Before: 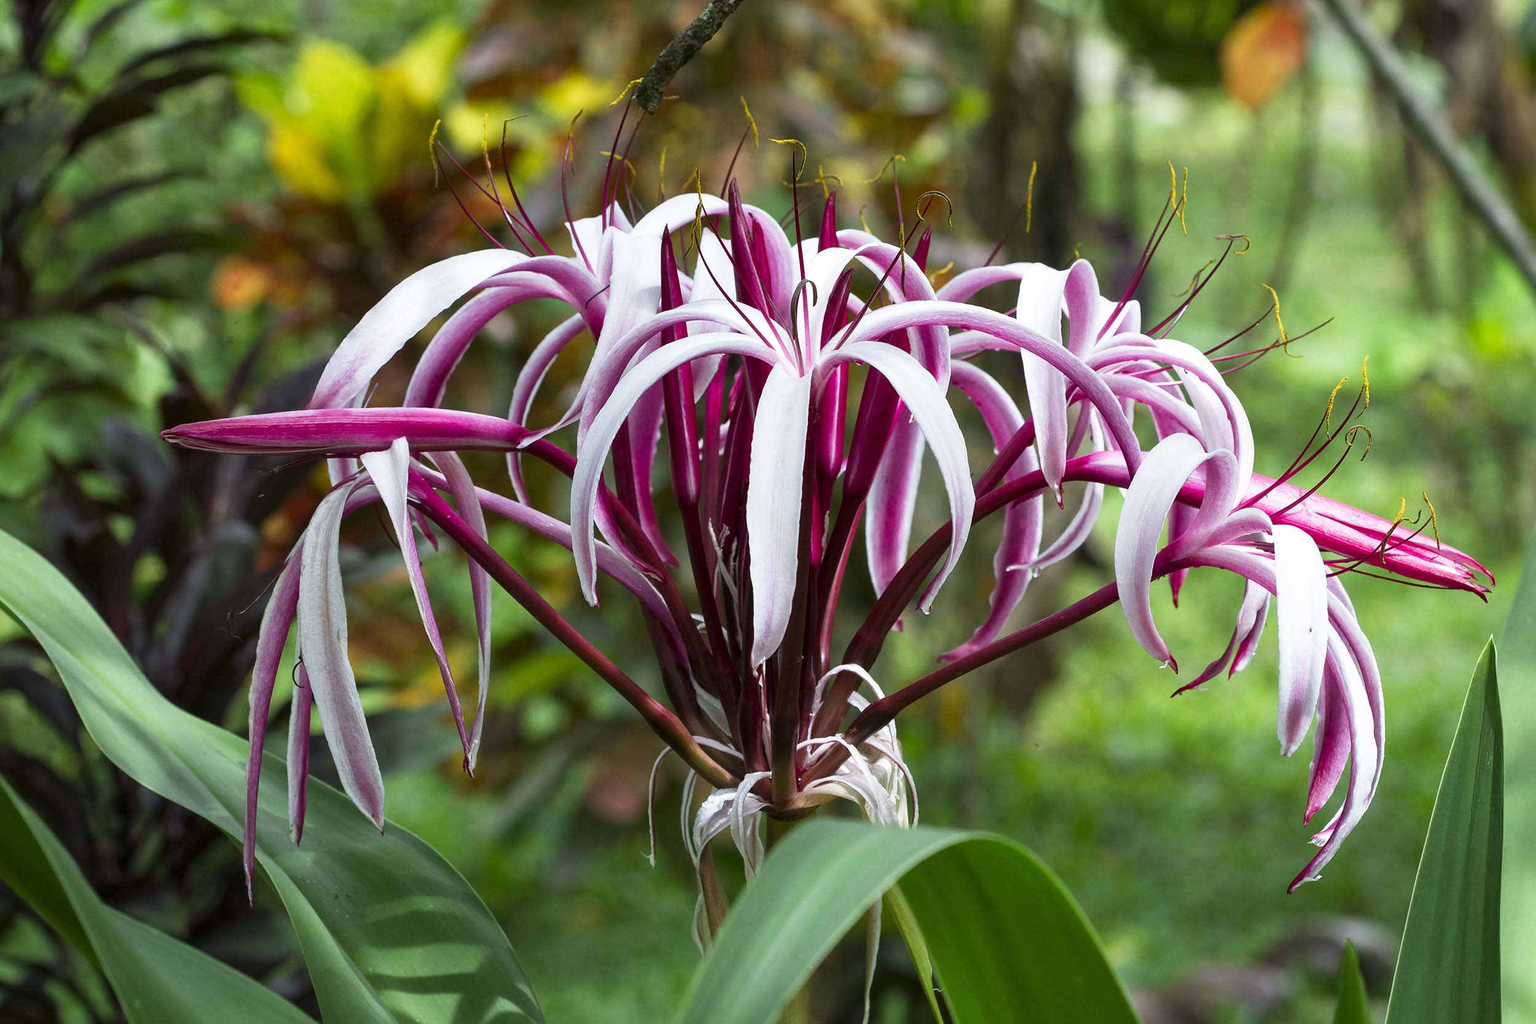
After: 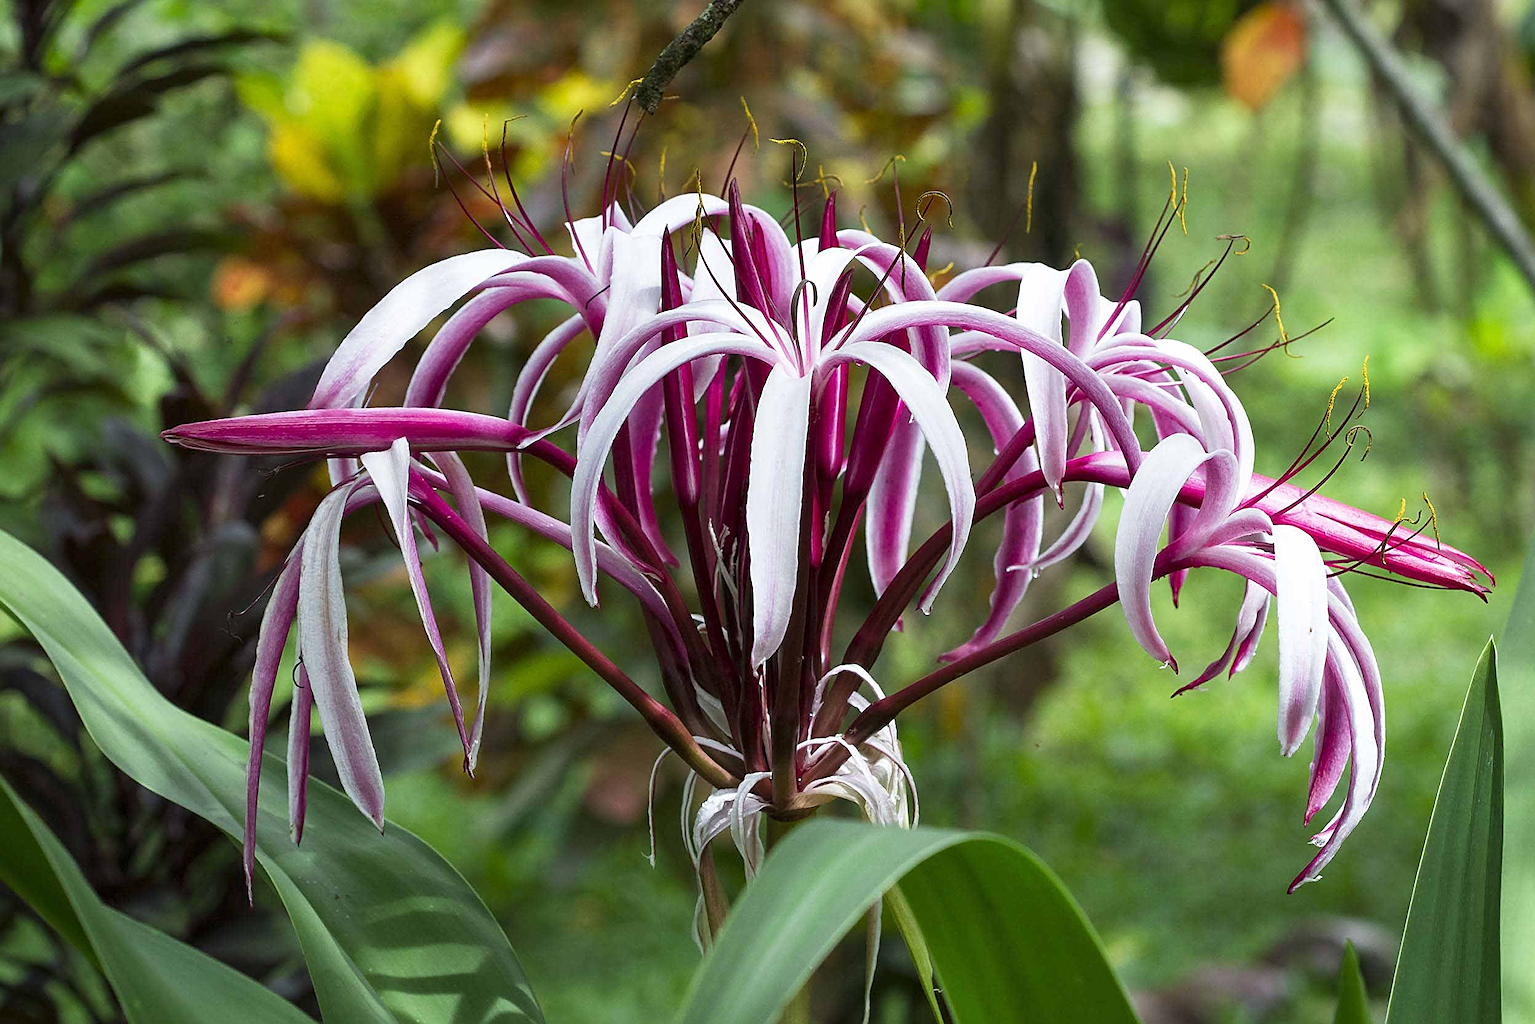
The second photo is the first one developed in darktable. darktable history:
sharpen: amount 0.582
